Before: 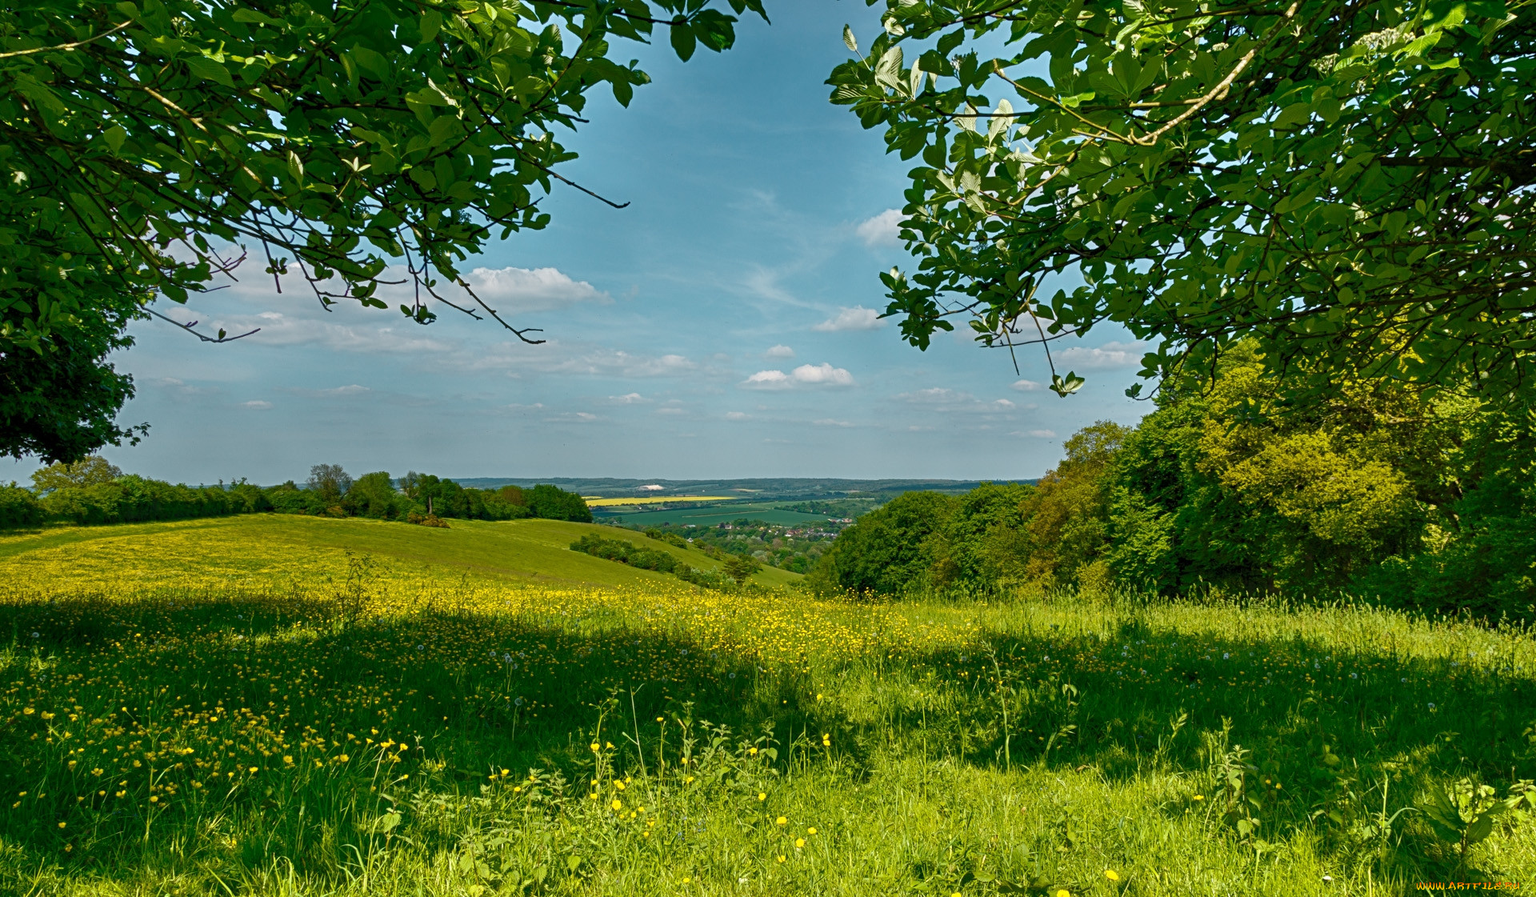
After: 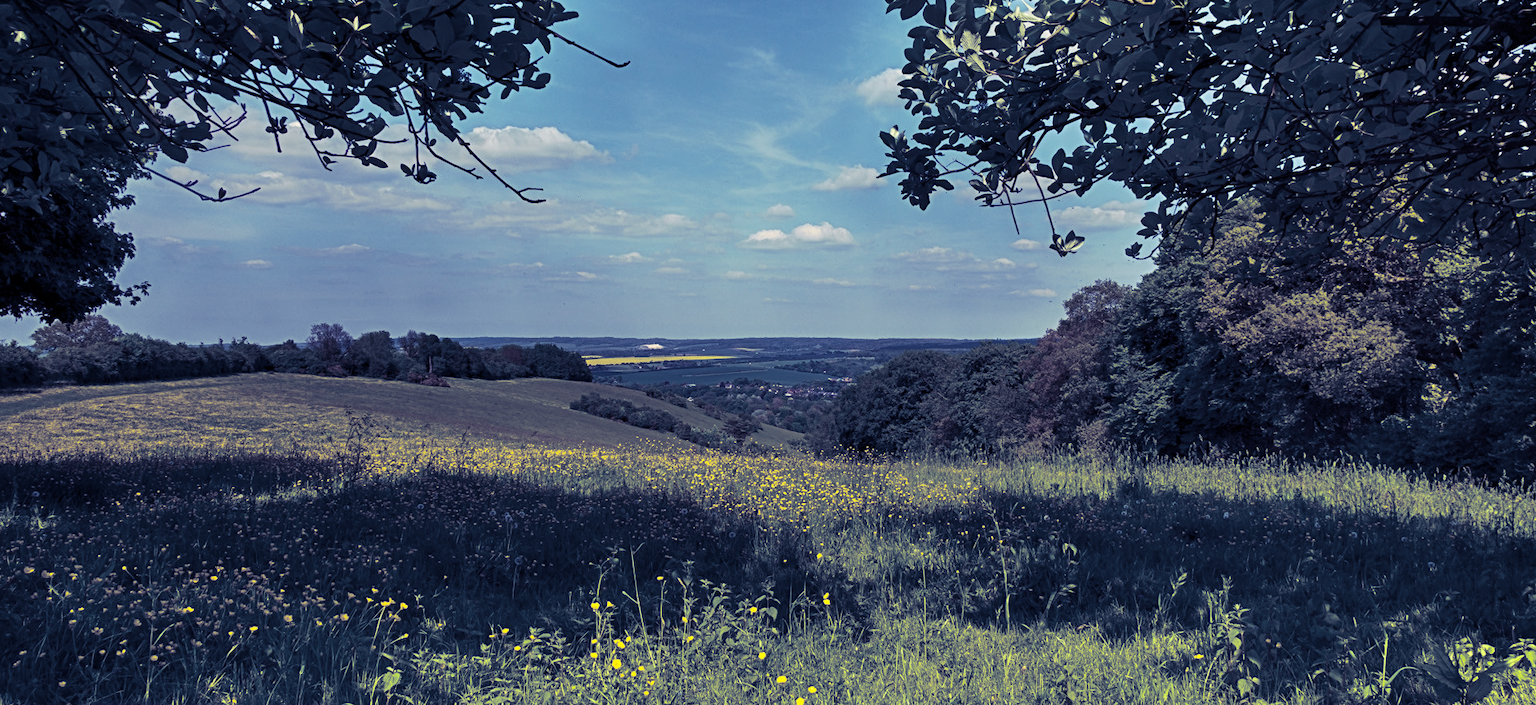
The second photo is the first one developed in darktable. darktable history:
crop and rotate: top 15.774%, bottom 5.506%
split-toning: shadows › hue 242.67°, shadows › saturation 0.733, highlights › hue 45.33°, highlights › saturation 0.667, balance -53.304, compress 21.15%
